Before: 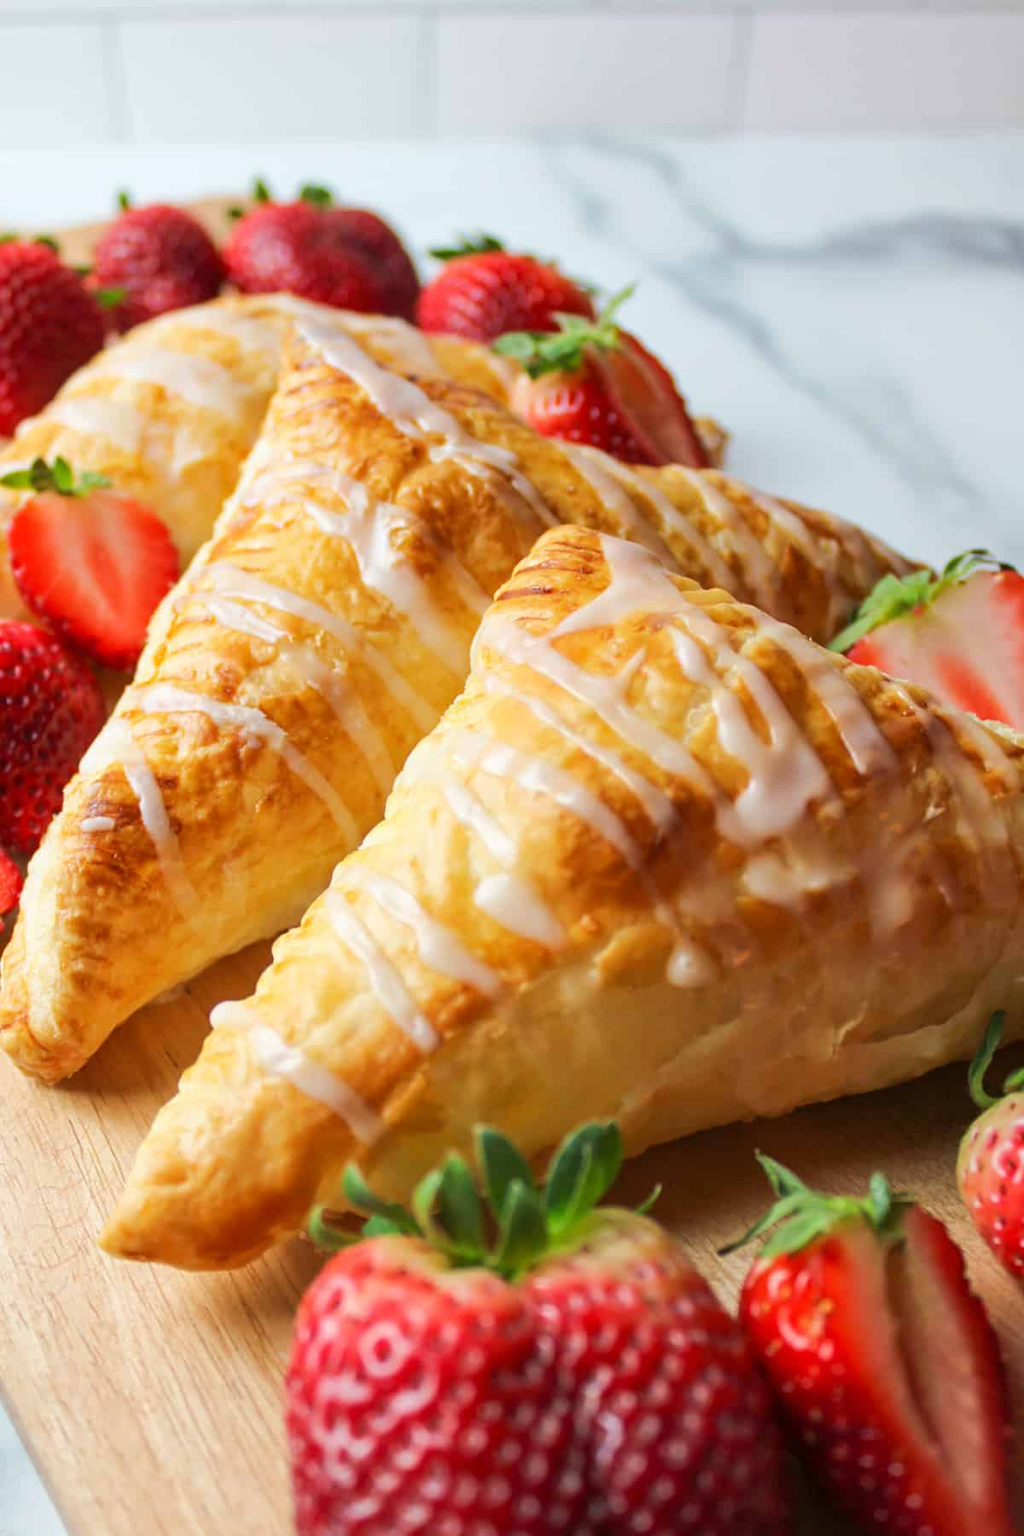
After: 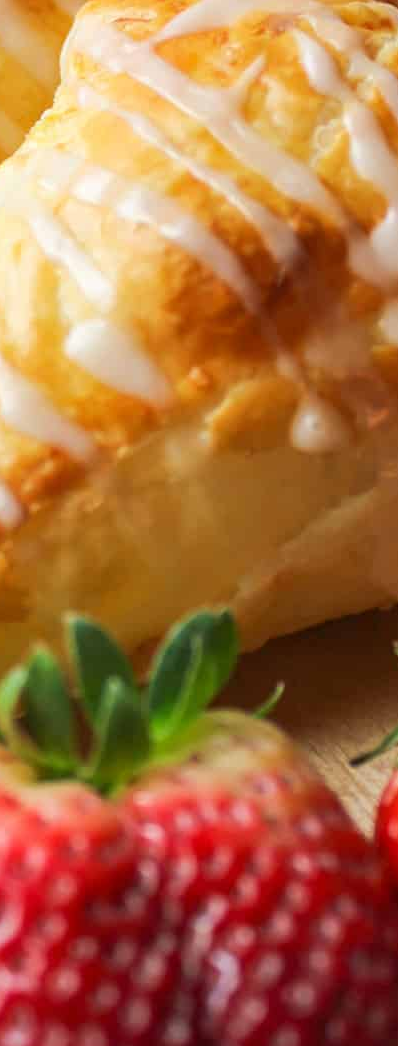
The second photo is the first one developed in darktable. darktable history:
crop: left 40.967%, top 39.199%, right 25.785%, bottom 2.683%
